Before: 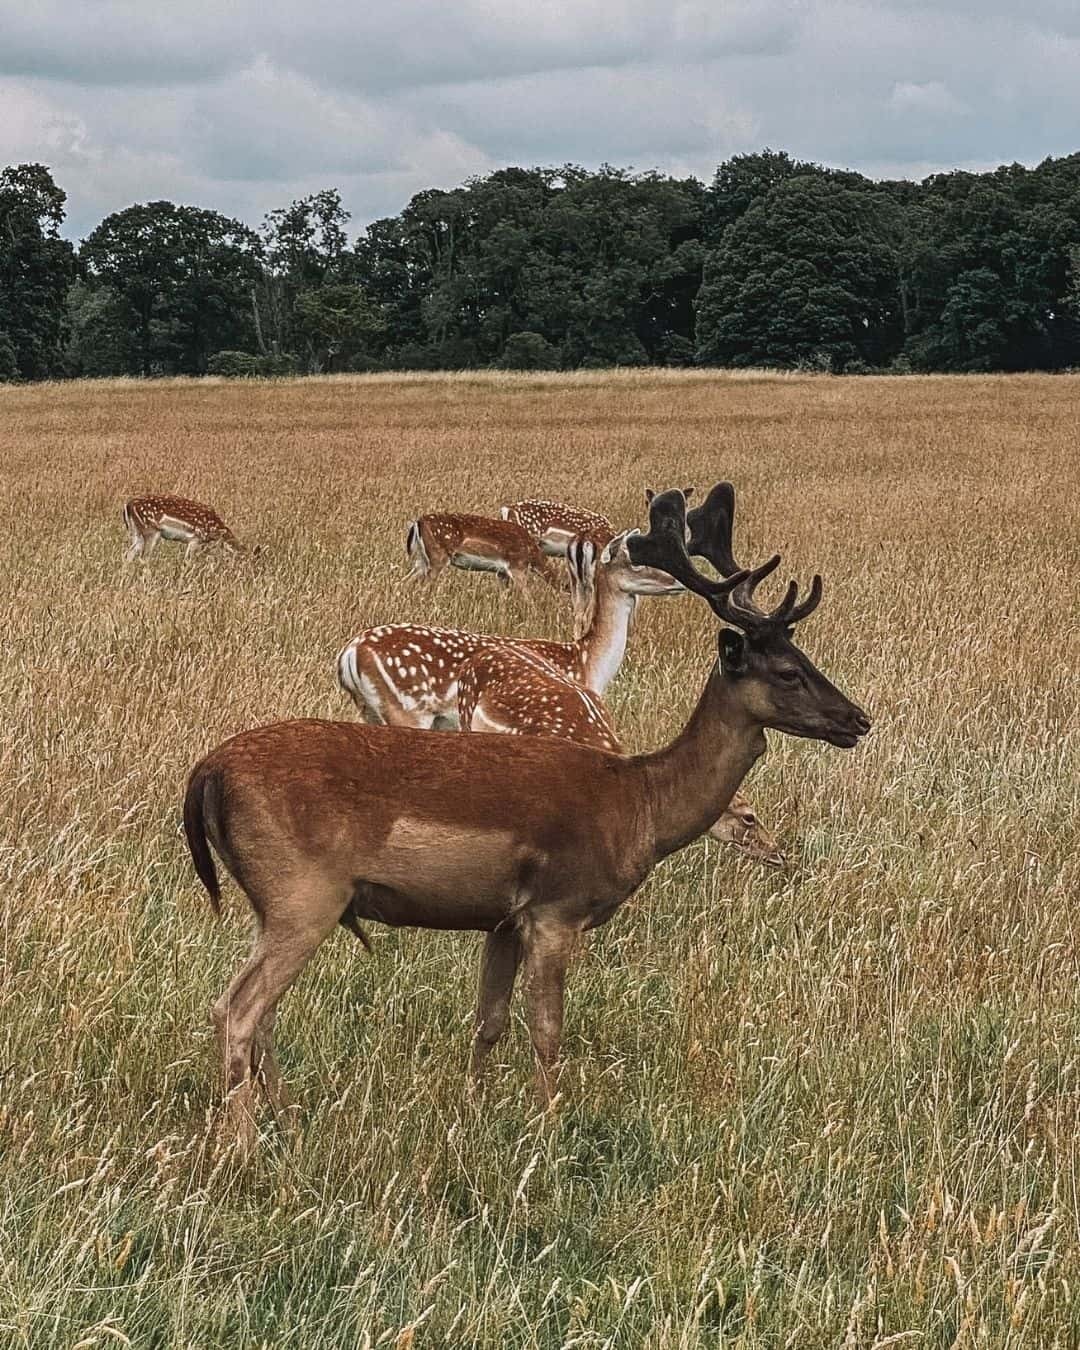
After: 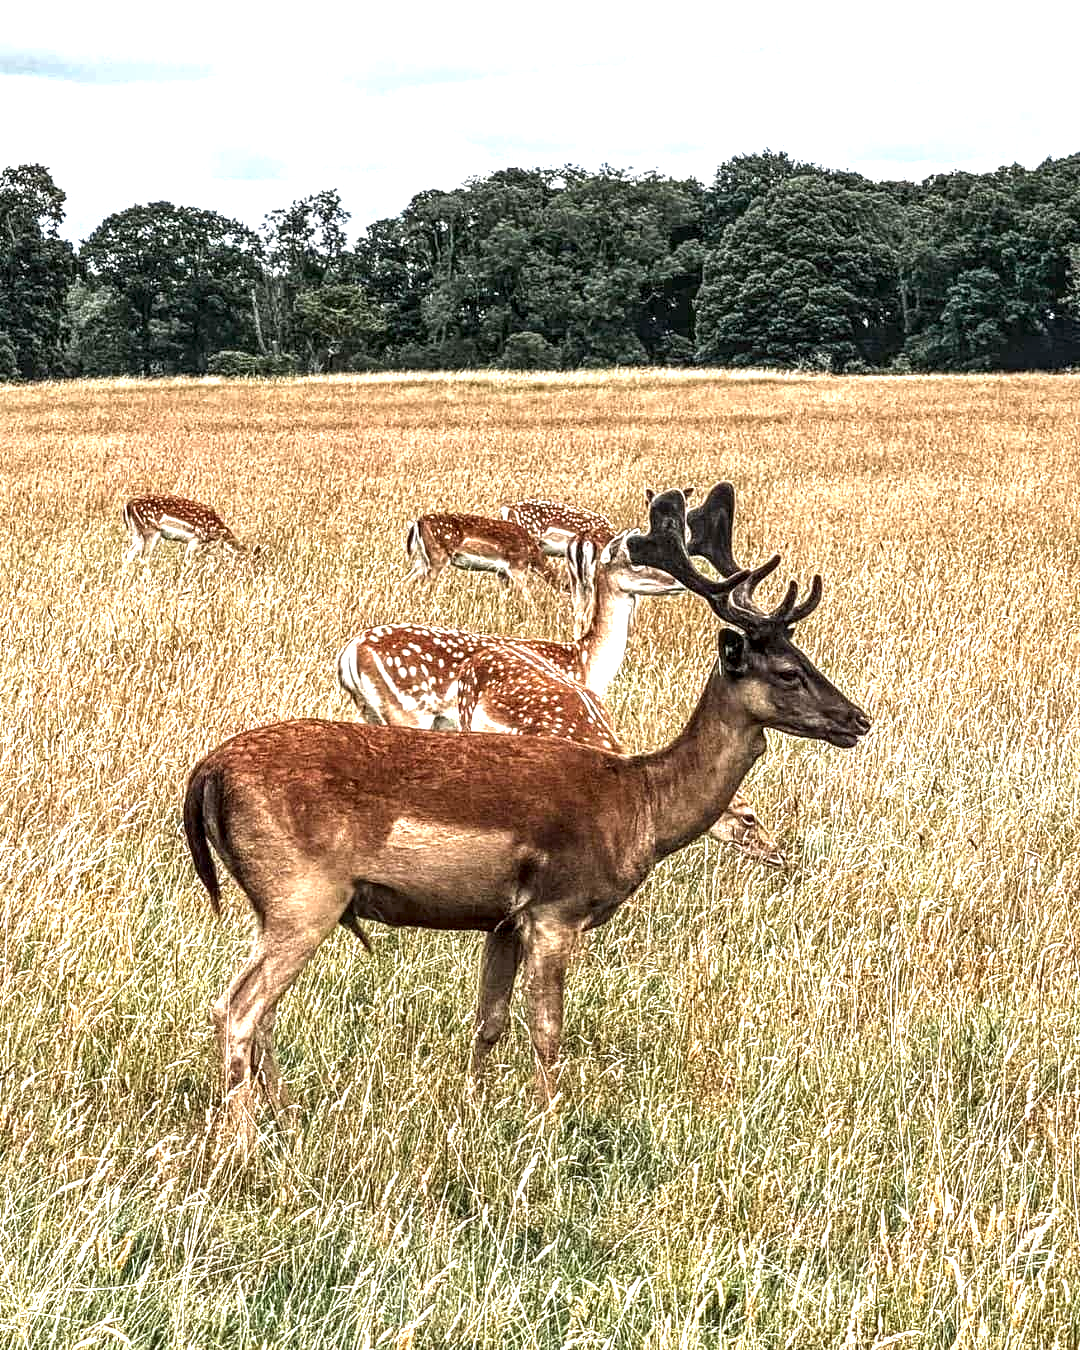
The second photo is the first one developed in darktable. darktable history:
exposure: black level correction 0.001, exposure 1.398 EV, compensate exposure bias true, compensate highlight preservation false
local contrast: highlights 65%, shadows 54%, detail 169%, midtone range 0.514
